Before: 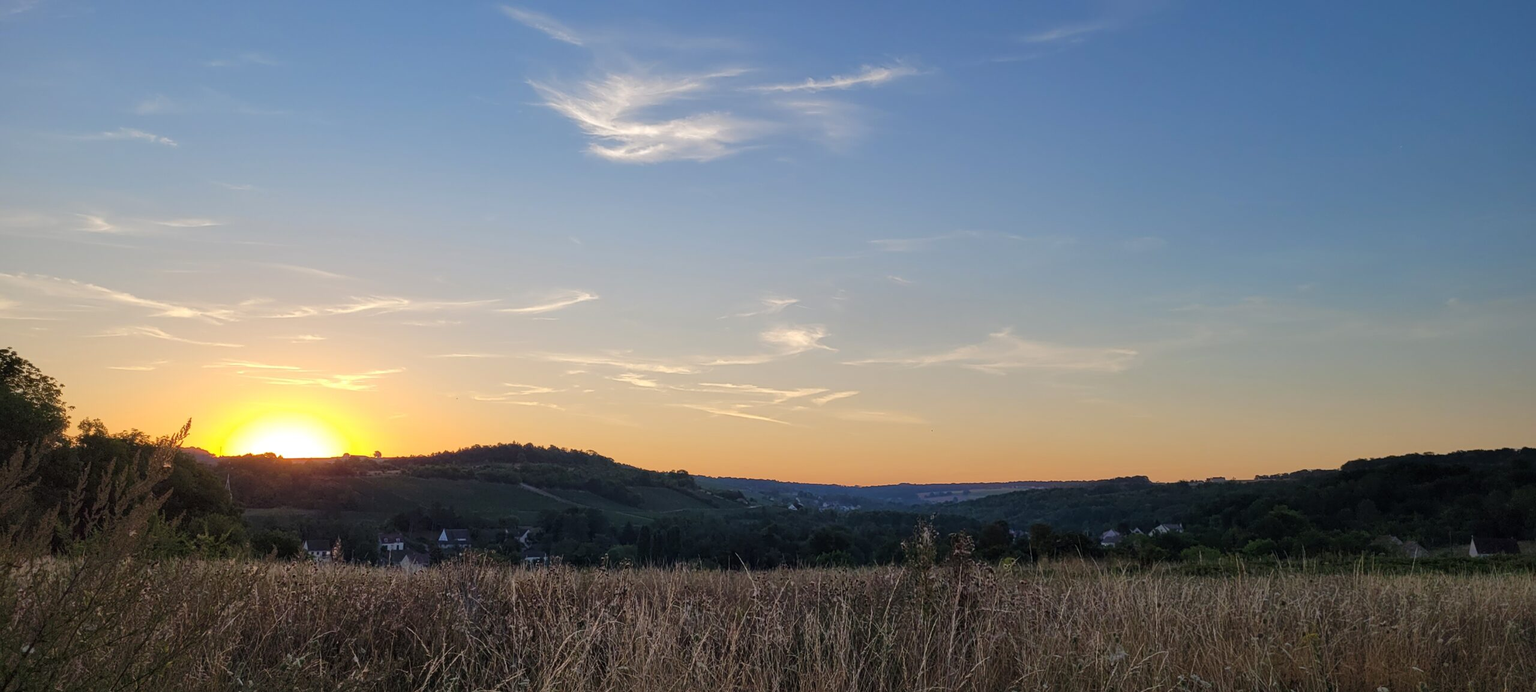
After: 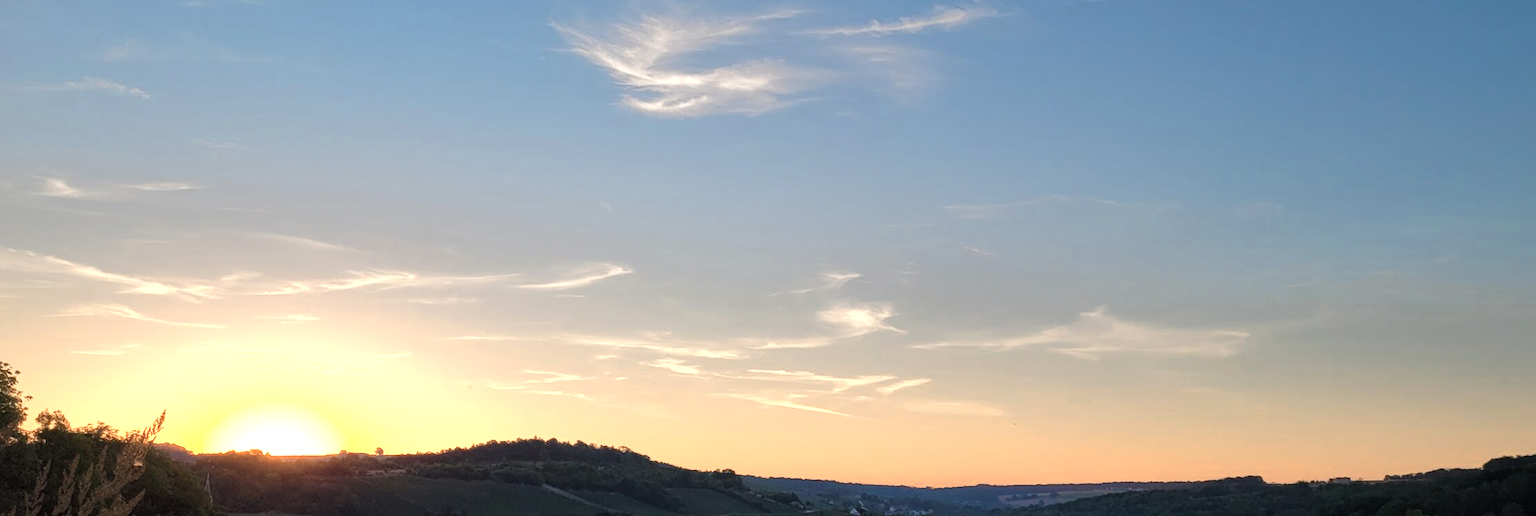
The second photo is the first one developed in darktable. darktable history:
crop: left 3.067%, top 8.845%, right 9.657%, bottom 25.942%
color zones: curves: ch0 [(0.018, 0.548) (0.197, 0.654) (0.425, 0.447) (0.605, 0.658) (0.732, 0.579)]; ch1 [(0.105, 0.531) (0.224, 0.531) (0.386, 0.39) (0.618, 0.456) (0.732, 0.456) (0.956, 0.421)]; ch2 [(0.039, 0.583) (0.215, 0.465) (0.399, 0.544) (0.465, 0.548) (0.614, 0.447) (0.724, 0.43) (0.882, 0.623) (0.956, 0.632)]
